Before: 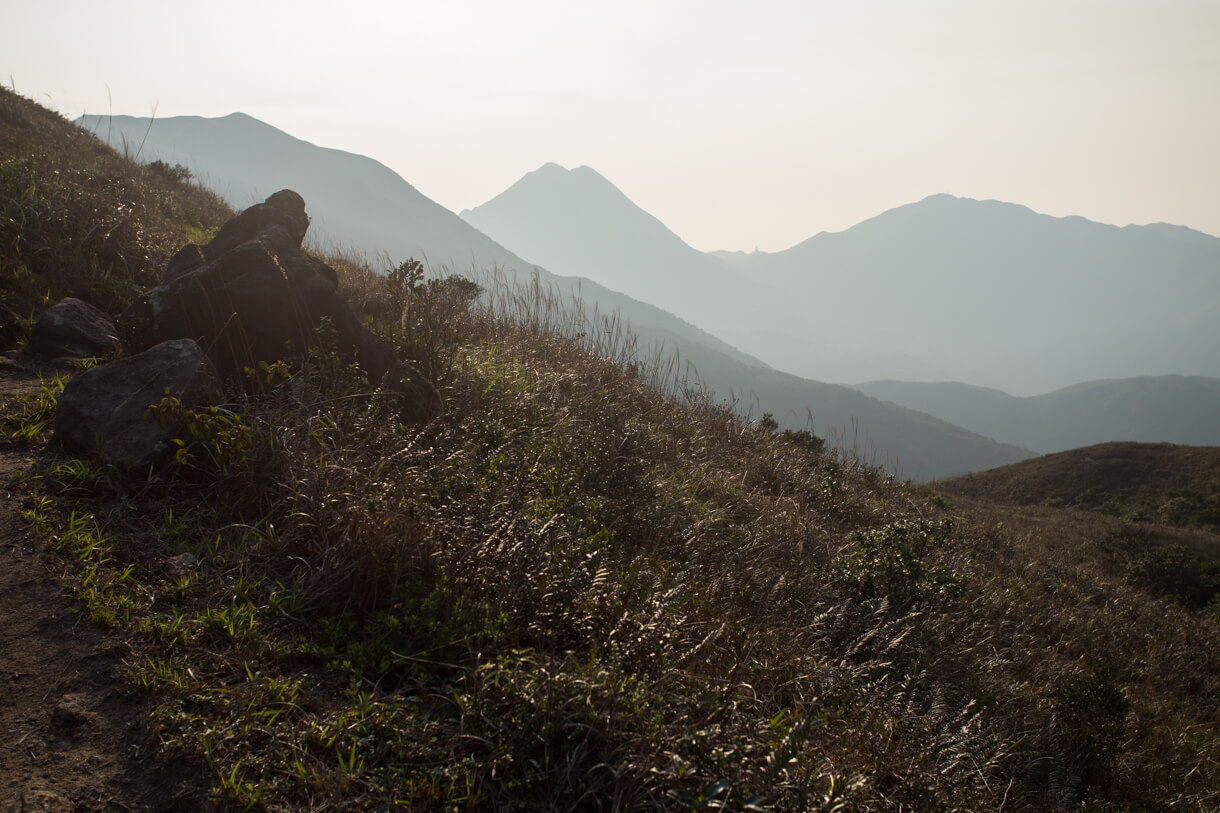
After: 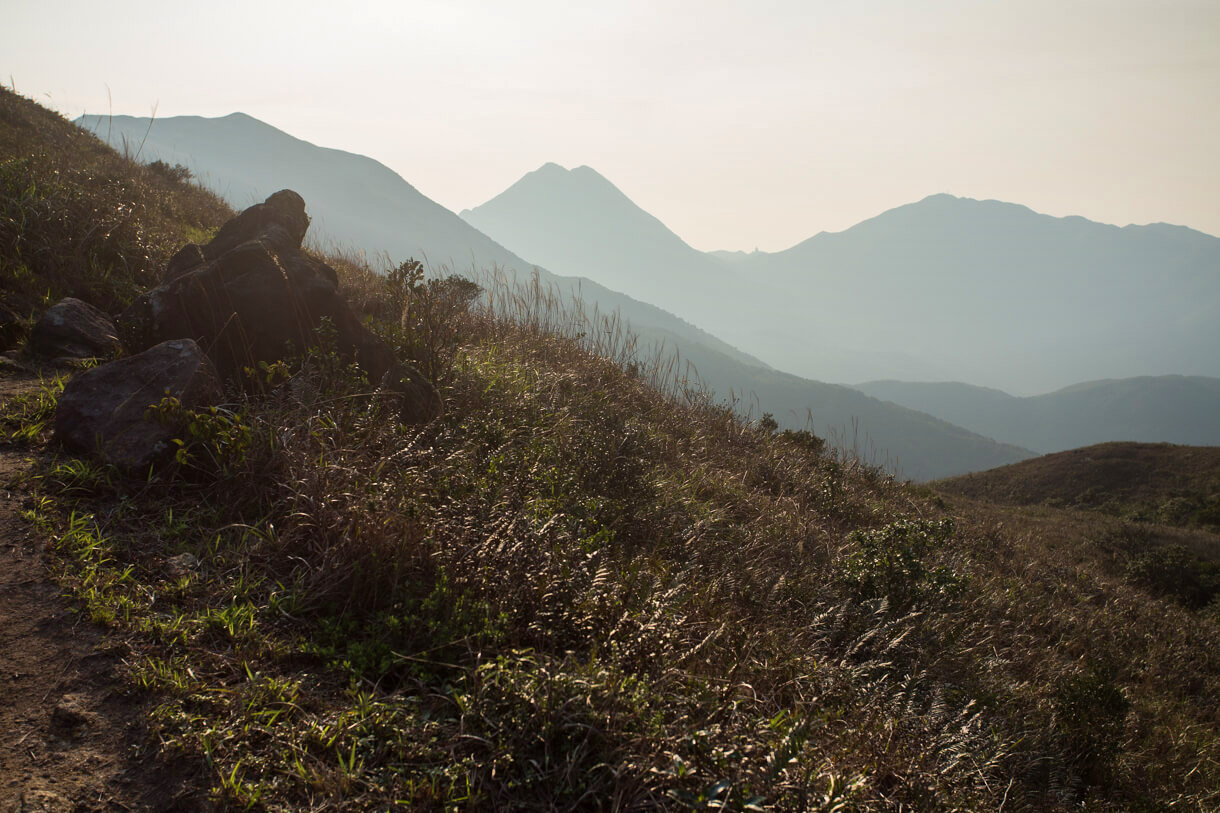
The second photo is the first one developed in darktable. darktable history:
shadows and highlights: radius 267.59, soften with gaussian
velvia: on, module defaults
